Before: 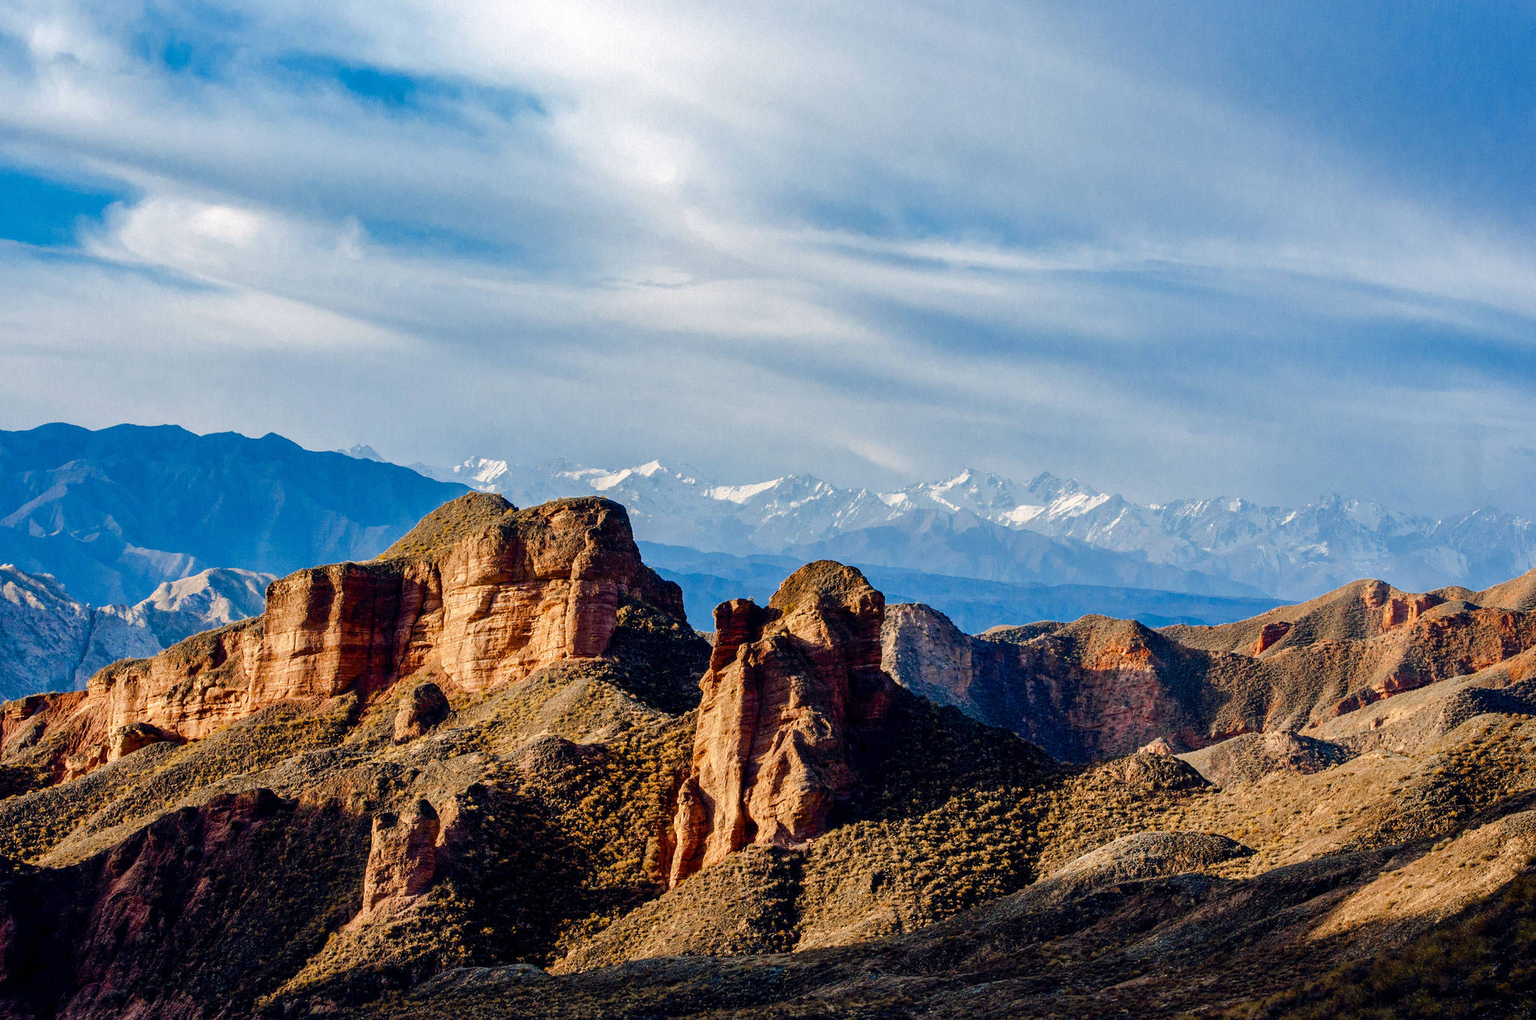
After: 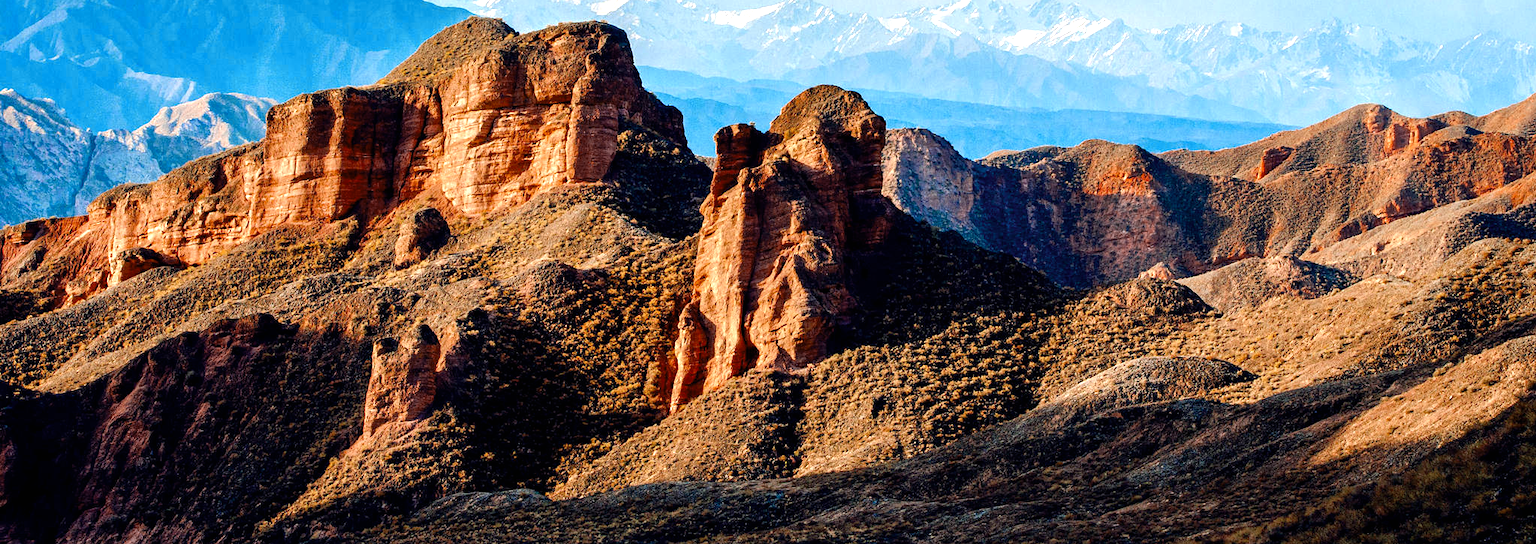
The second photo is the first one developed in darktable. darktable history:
exposure: black level correction 0, exposure 0.692 EV, compensate exposure bias true, compensate highlight preservation false
crop and rotate: top 46.666%, right 0.094%
color zones: curves: ch0 [(0, 0.5) (0.125, 0.4) (0.25, 0.5) (0.375, 0.4) (0.5, 0.4) (0.625, 0.6) (0.75, 0.6) (0.875, 0.5)]; ch1 [(0, 0.35) (0.125, 0.45) (0.25, 0.35) (0.375, 0.35) (0.5, 0.35) (0.625, 0.35) (0.75, 0.45) (0.875, 0.35)]; ch2 [(0, 0.6) (0.125, 0.5) (0.25, 0.5) (0.375, 0.6) (0.5, 0.6) (0.625, 0.5) (0.75, 0.5) (0.875, 0.5)]
